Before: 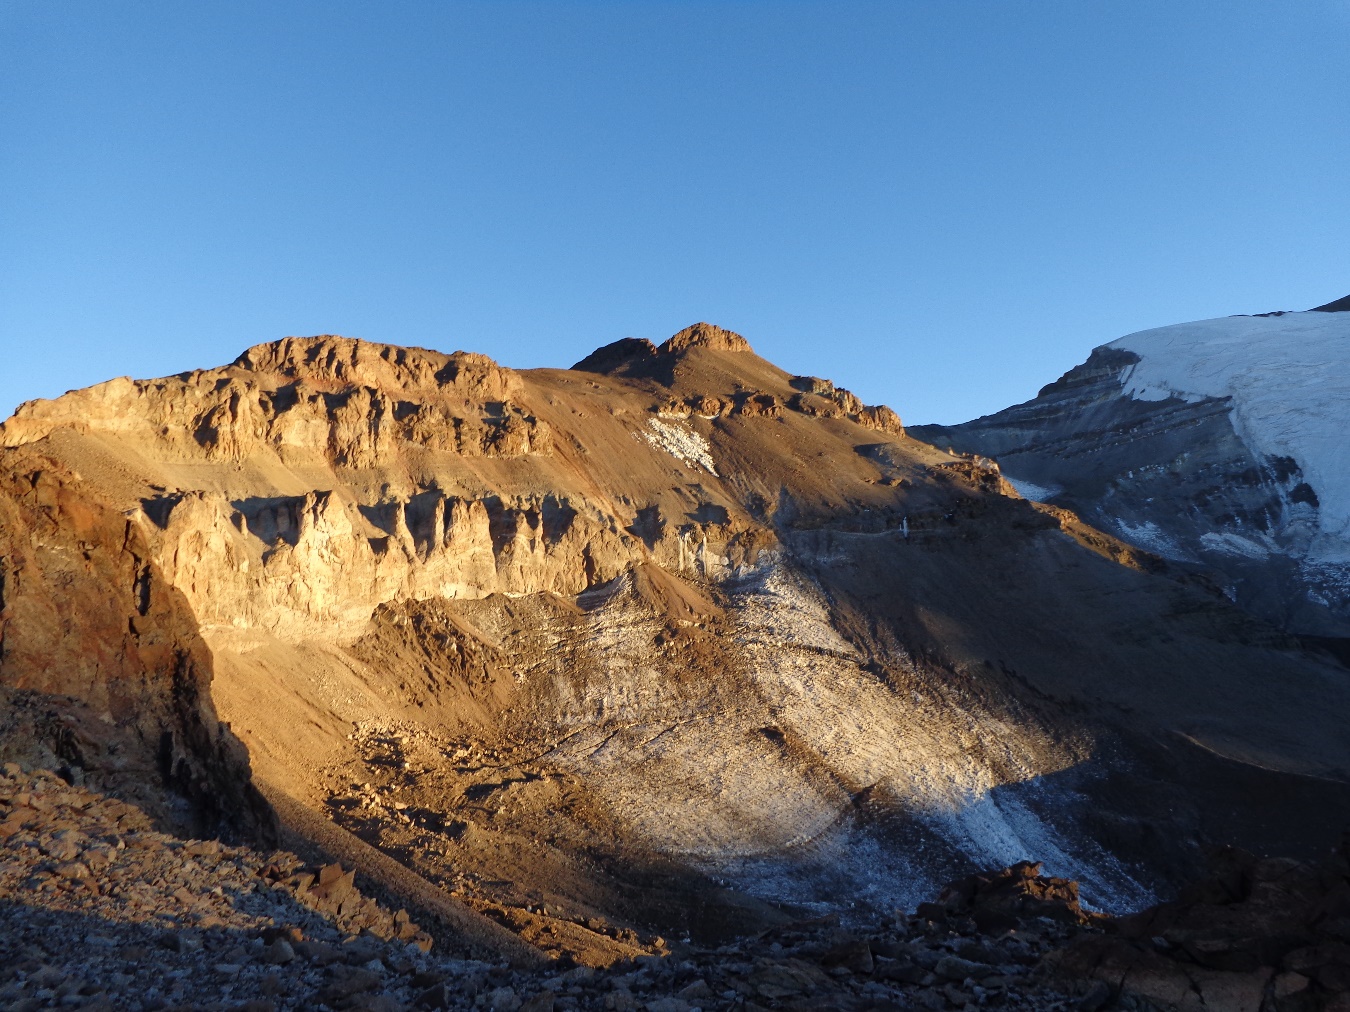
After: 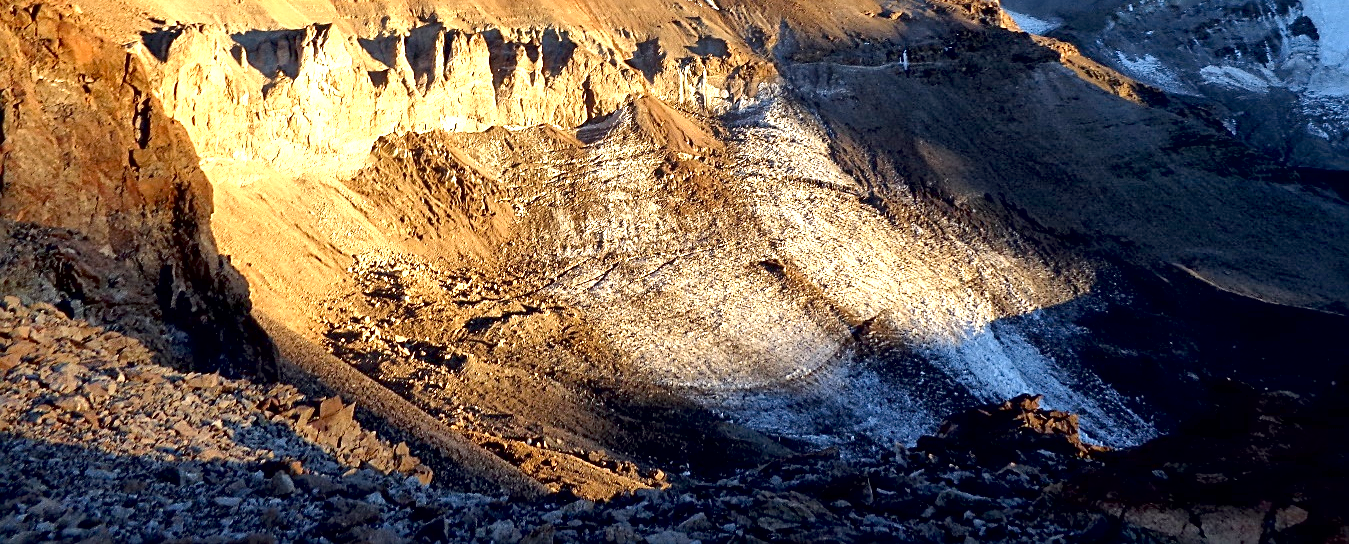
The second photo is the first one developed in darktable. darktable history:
crop and rotate: top 46.237%
local contrast: mode bilateral grid, contrast 25, coarseness 60, detail 151%, midtone range 0.2
exposure: black level correction 0.008, exposure 0.979 EV, compensate highlight preservation false
contrast equalizer: y [[0.5, 0.5, 0.472, 0.5, 0.5, 0.5], [0.5 ×6], [0.5 ×6], [0 ×6], [0 ×6]]
sharpen: on, module defaults
